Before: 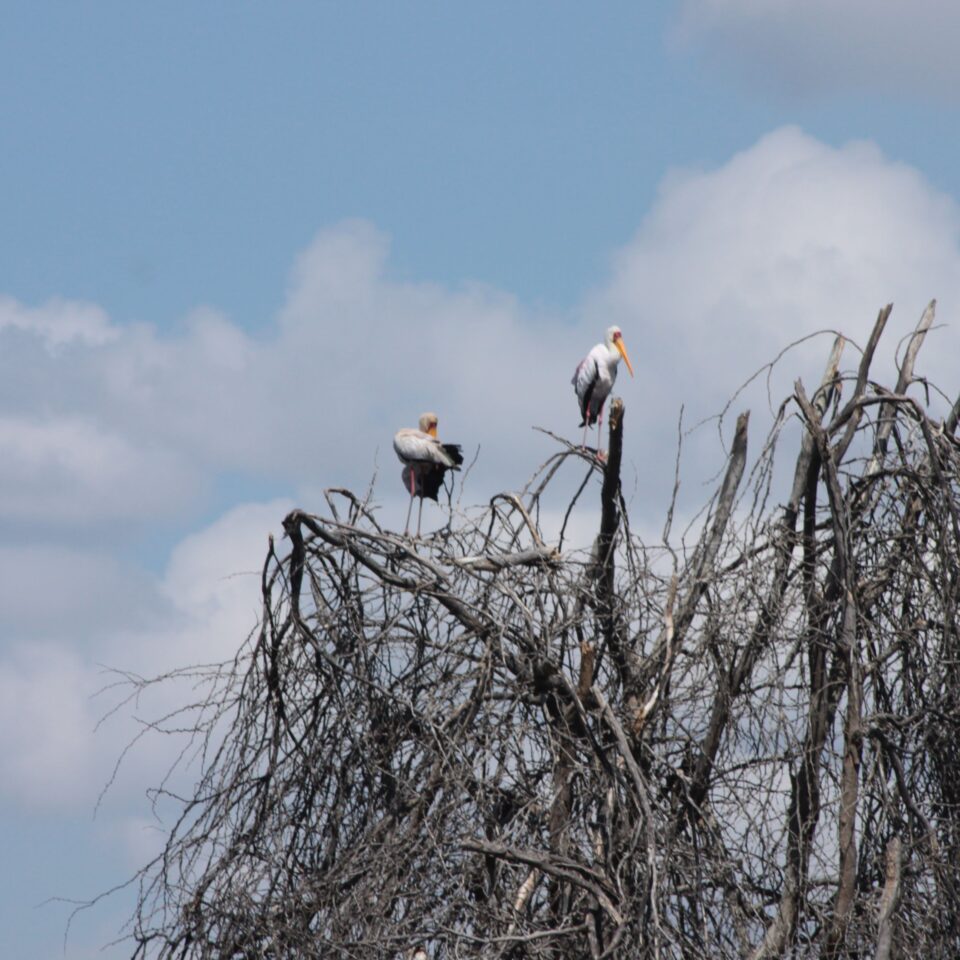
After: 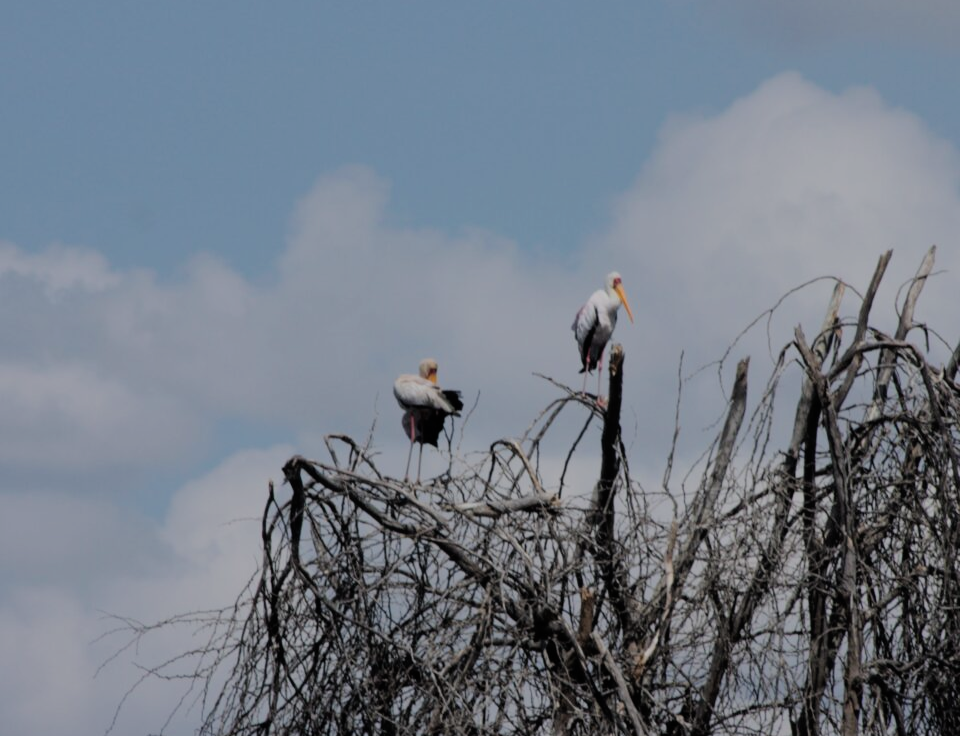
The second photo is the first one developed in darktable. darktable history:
exposure: exposure -0.462 EV, compensate highlight preservation false
crop: top 5.667%, bottom 17.637%
rgb curve: mode RGB, independent channels
filmic rgb: black relative exposure -7.65 EV, white relative exposure 4.56 EV, hardness 3.61
